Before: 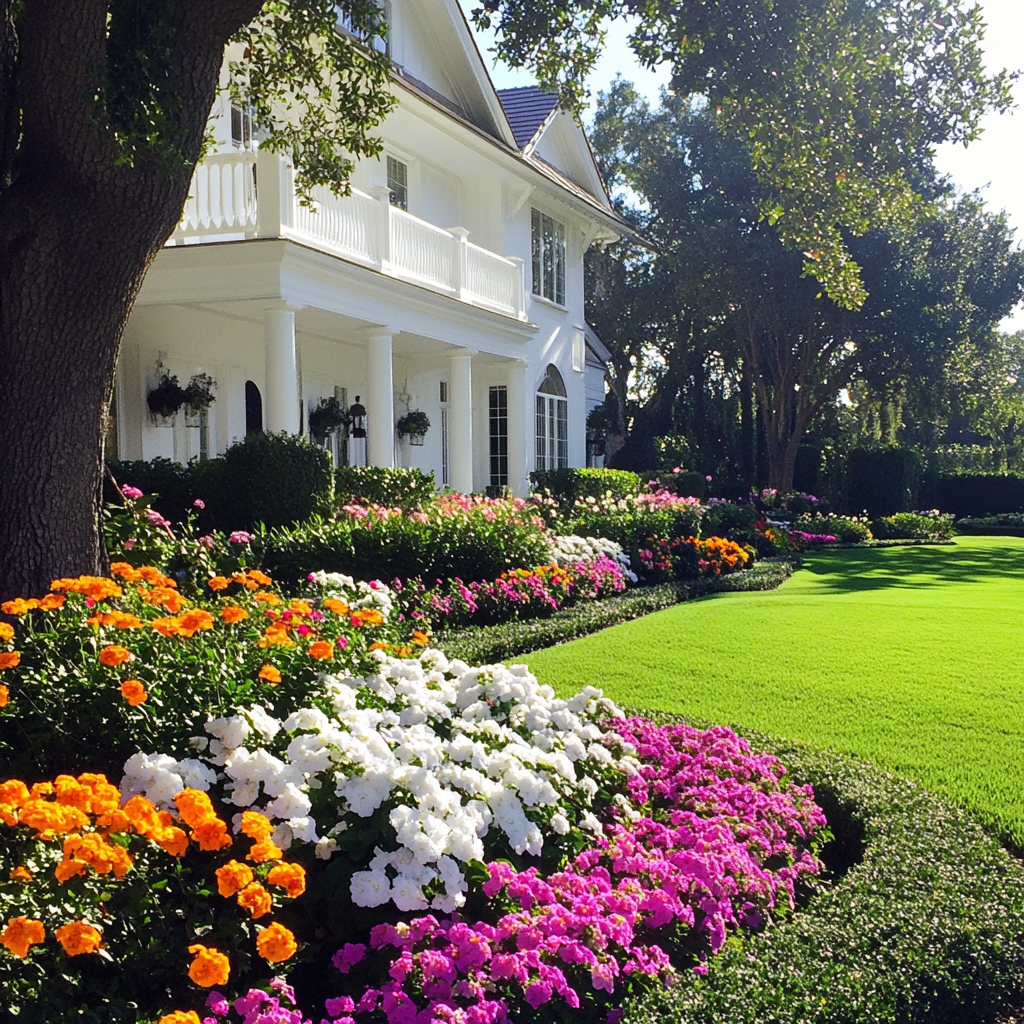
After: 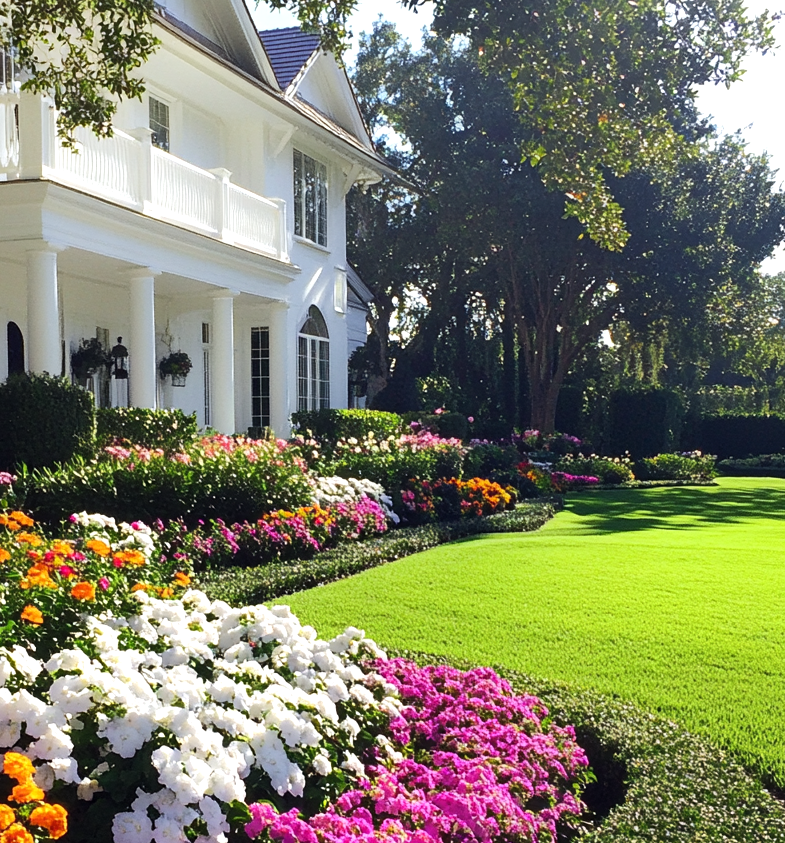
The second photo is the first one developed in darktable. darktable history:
crop: left 23.308%, top 5.857%, bottom 11.776%
tone equalizer: -8 EV -0.001 EV, -7 EV 0.003 EV, -6 EV -0.001 EV, -5 EV -0.013 EV, -4 EV -0.066 EV, -3 EV -0.218 EV, -2 EV -0.245 EV, -1 EV 0.093 EV, +0 EV 0.289 EV
